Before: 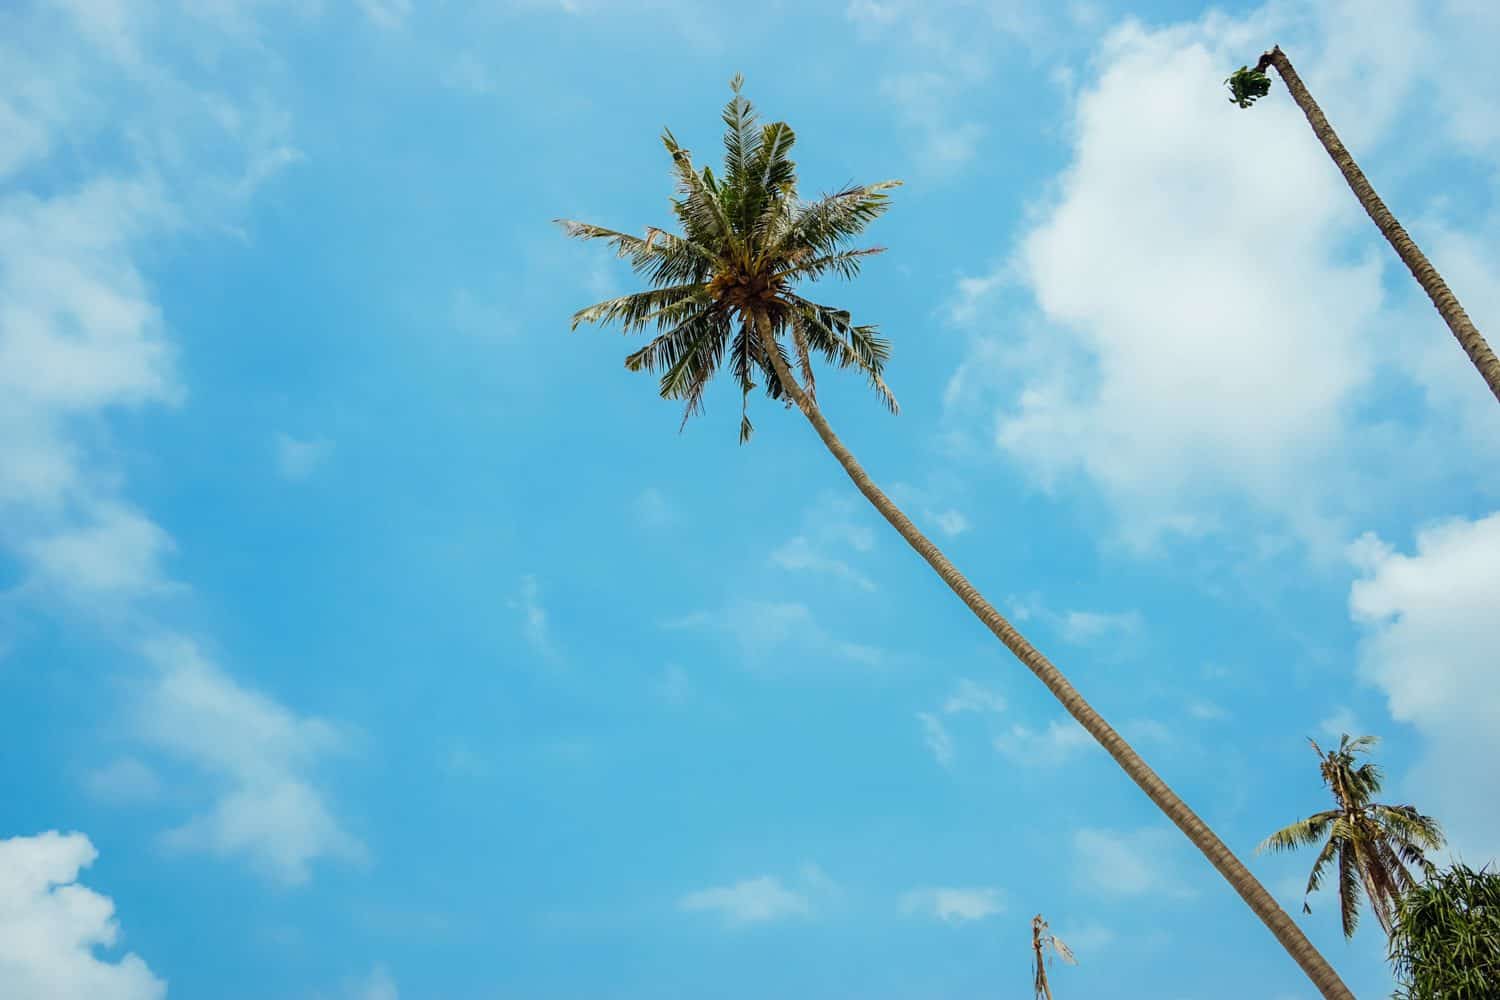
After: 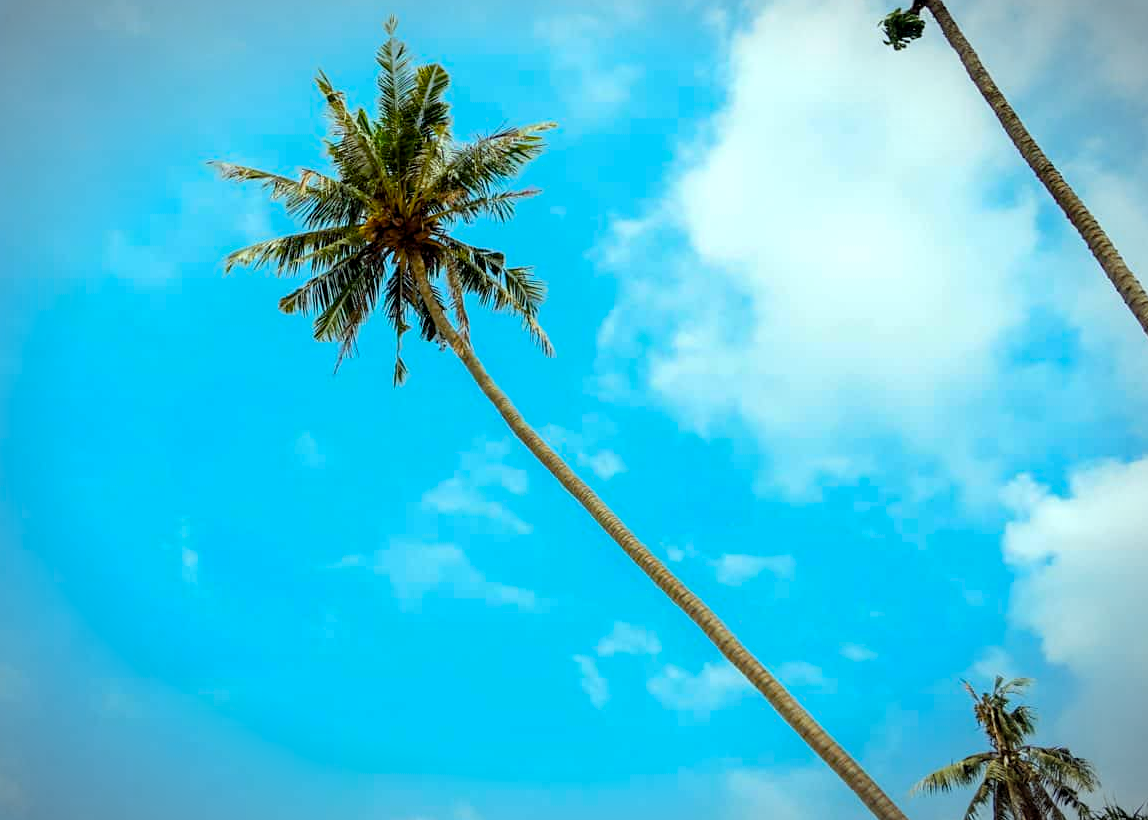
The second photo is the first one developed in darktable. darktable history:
crop: left 23.095%, top 5.827%, bottom 11.854%
levels: mode automatic, black 0.023%, white 99.97%, levels [0.062, 0.494, 0.925]
exposure: black level correction 0.005, exposure 0.001 EV, compensate highlight preservation false
color balance rgb: perceptual saturation grading › global saturation 20%, global vibrance 20%
color correction: highlights a* -6.69, highlights b* 0.49
vignetting: fall-off start 87%, automatic ratio true
